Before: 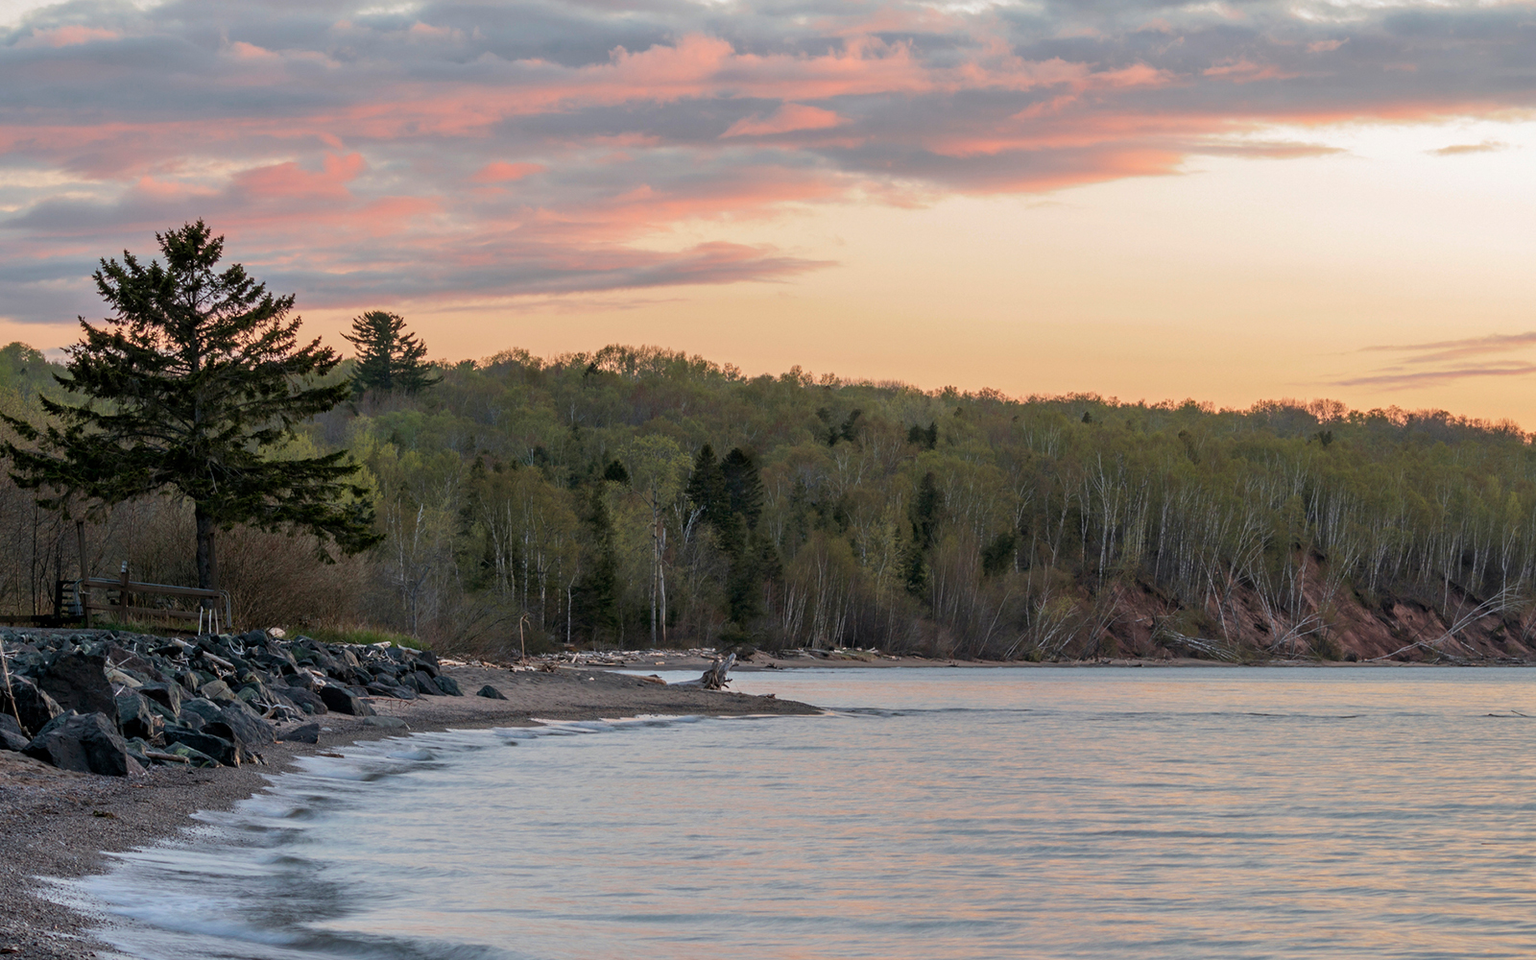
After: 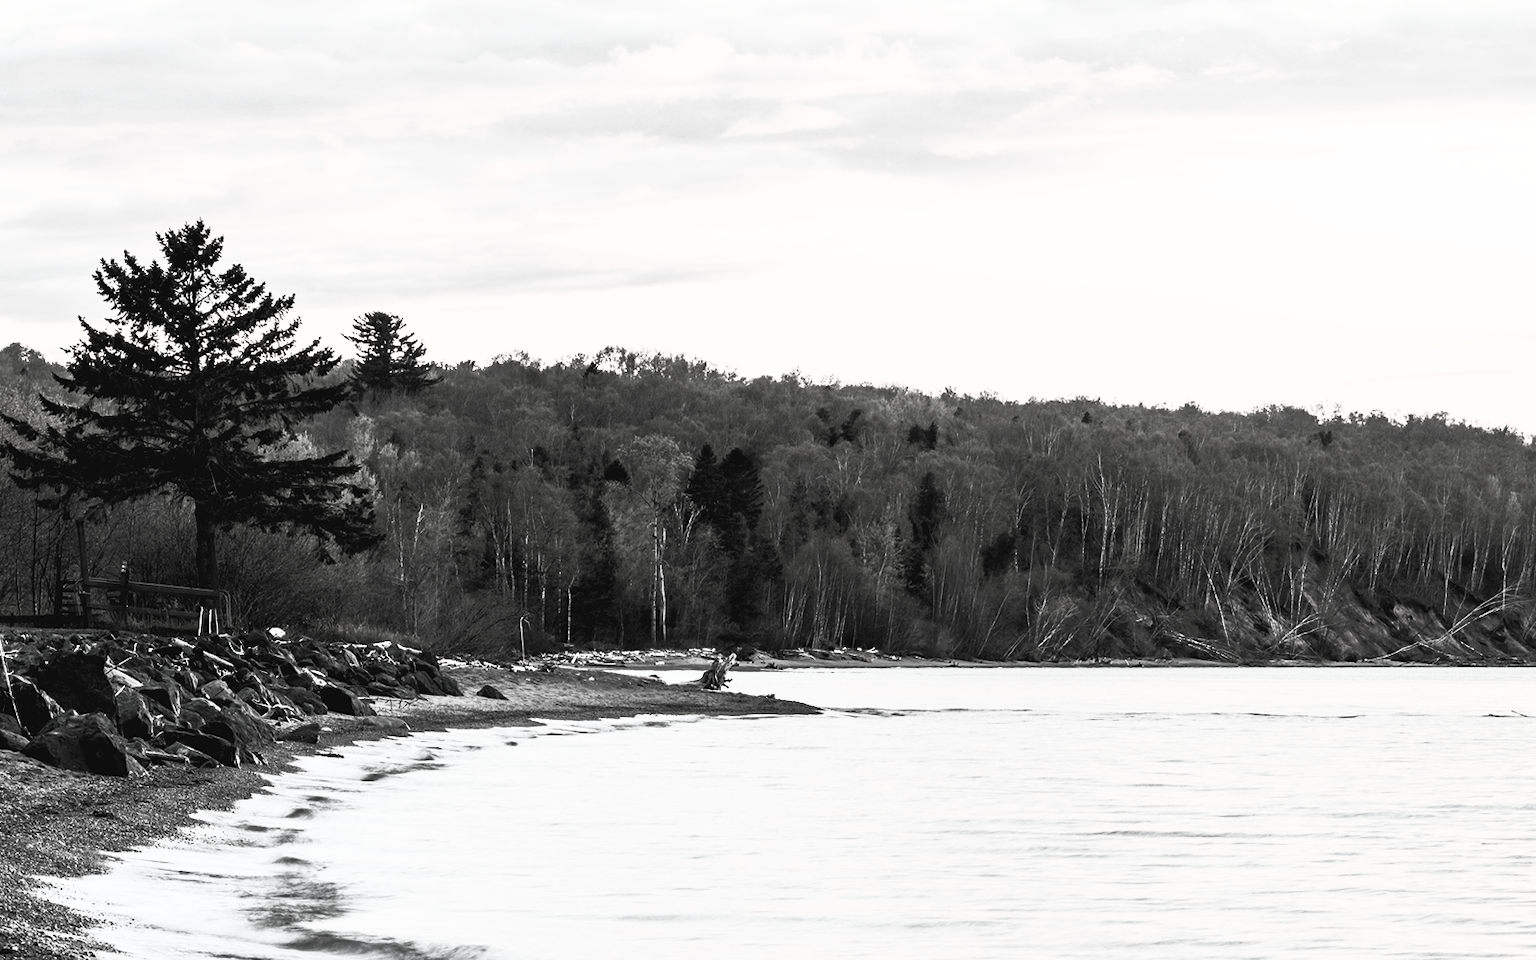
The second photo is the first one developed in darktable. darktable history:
contrast brightness saturation: contrast 0.997, brightness 1, saturation 0.994
filmic rgb: black relative exposure -5.02 EV, white relative exposure 3.18 EV, hardness 3.41, contrast 1.198, highlights saturation mix -48.6%, color science v4 (2020)
color zones: curves: ch1 [(0.239, 0.552) (0.75, 0.5)]; ch2 [(0.25, 0.462) (0.749, 0.457)]
